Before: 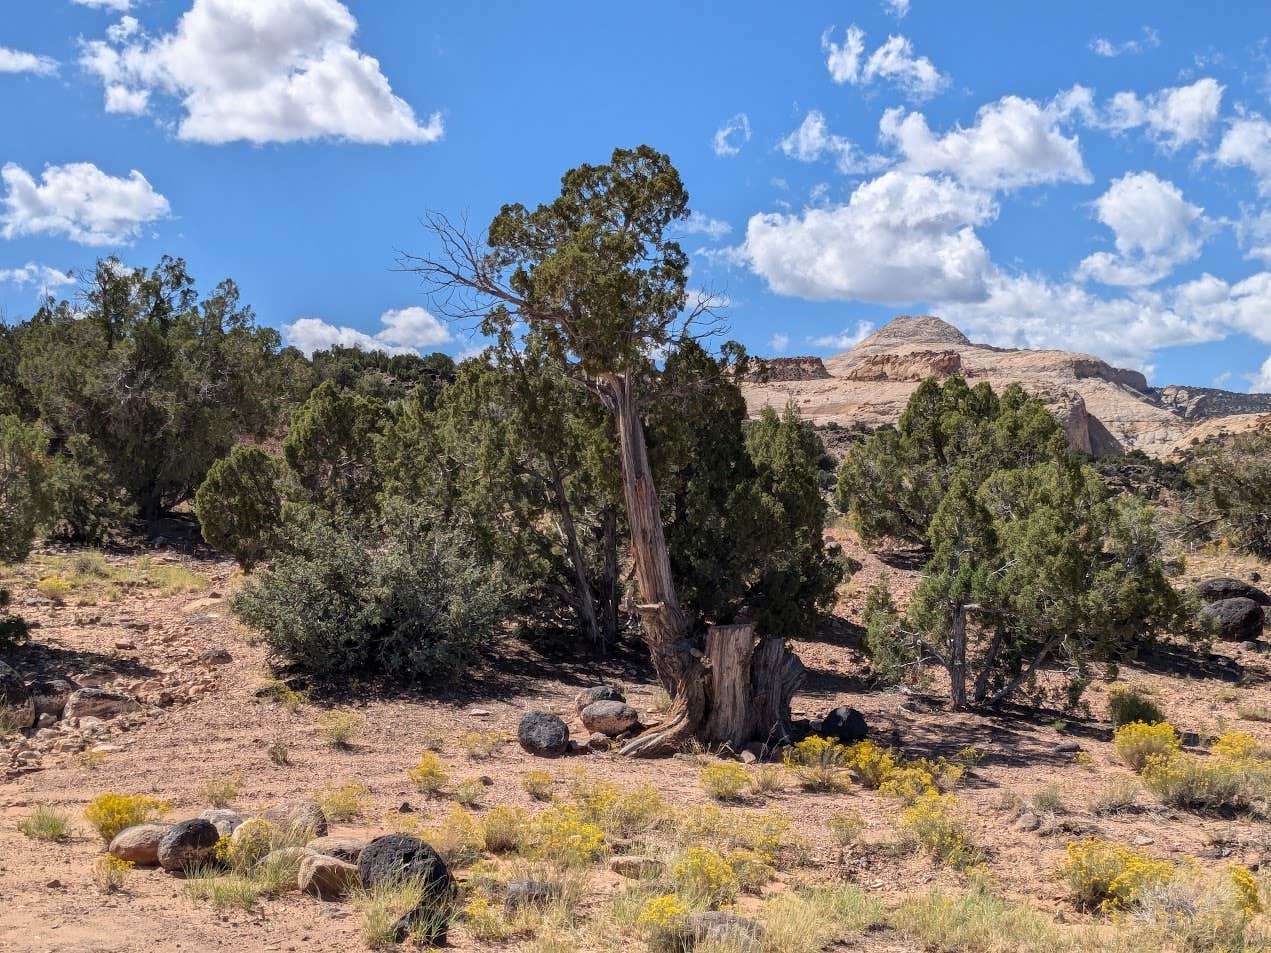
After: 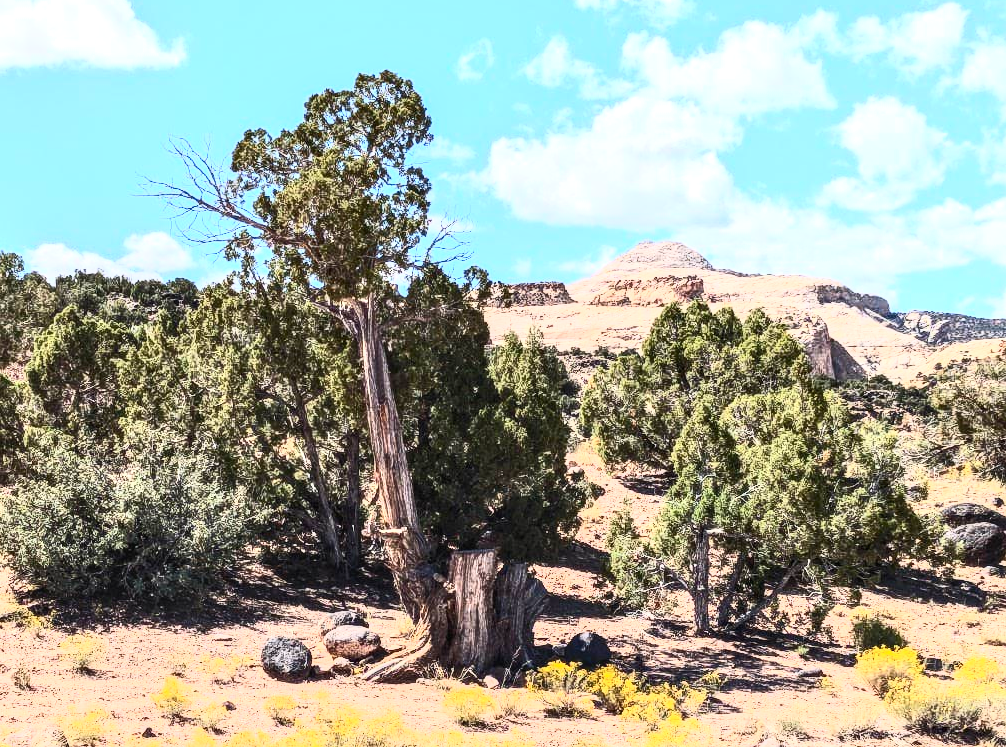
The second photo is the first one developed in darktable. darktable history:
crop and rotate: left 20.299%, top 7.954%, right 0.48%, bottom 13.558%
exposure: black level correction 0, exposure 0.691 EV, compensate highlight preservation false
local contrast: on, module defaults
contrast brightness saturation: contrast 0.602, brightness 0.346, saturation 0.146
